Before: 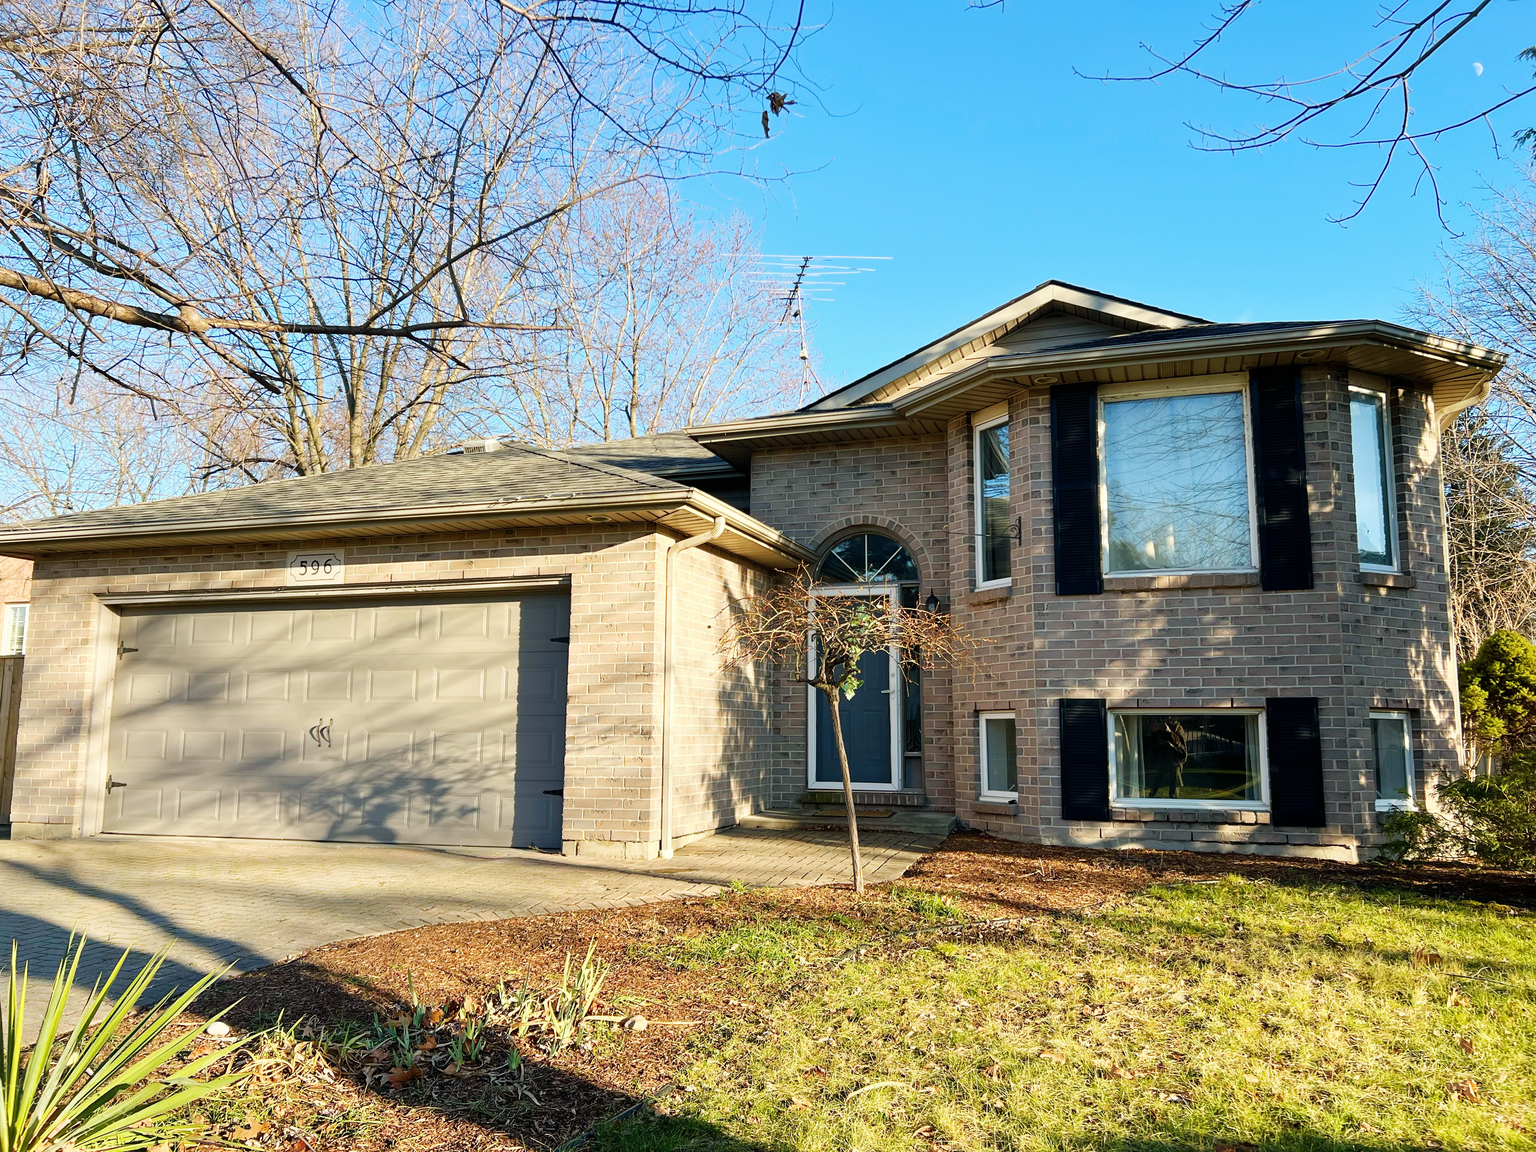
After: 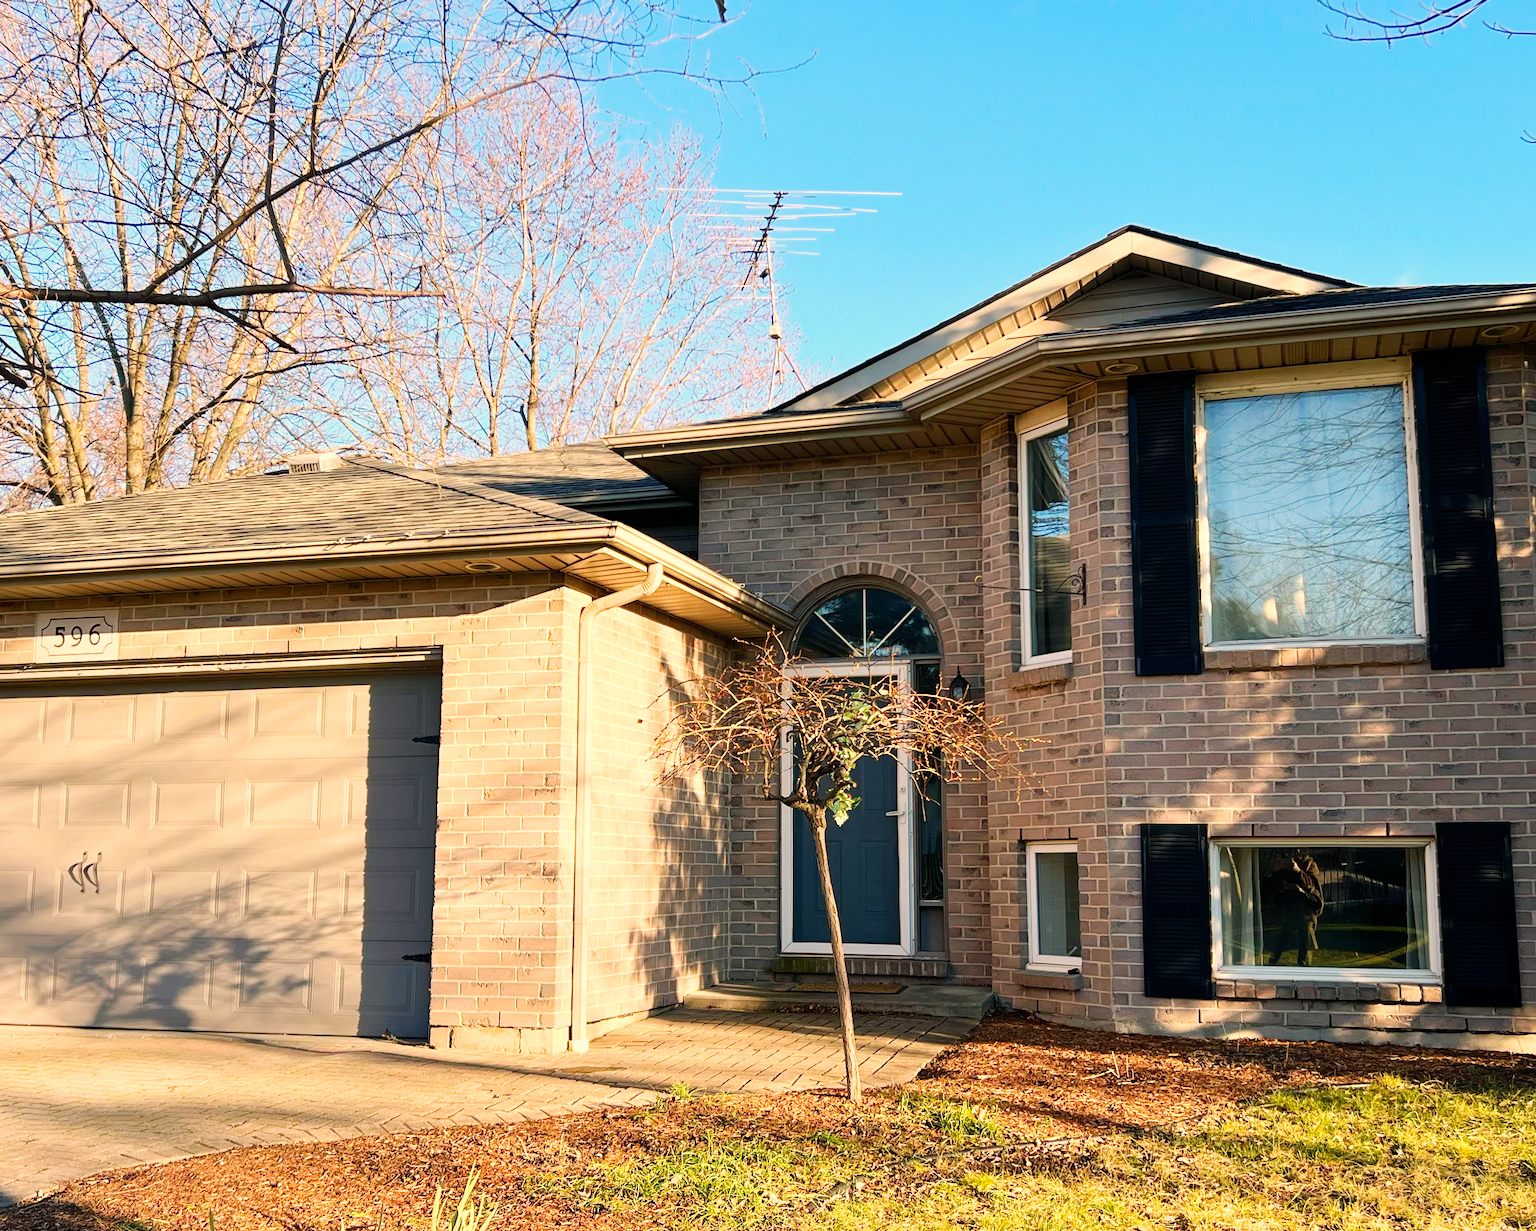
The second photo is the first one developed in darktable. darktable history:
contrast brightness saturation: contrast 0.1, brightness 0.03, saturation 0.09
white balance: red 1.127, blue 0.943
crop and rotate: left 17.046%, top 10.659%, right 12.989%, bottom 14.553%
